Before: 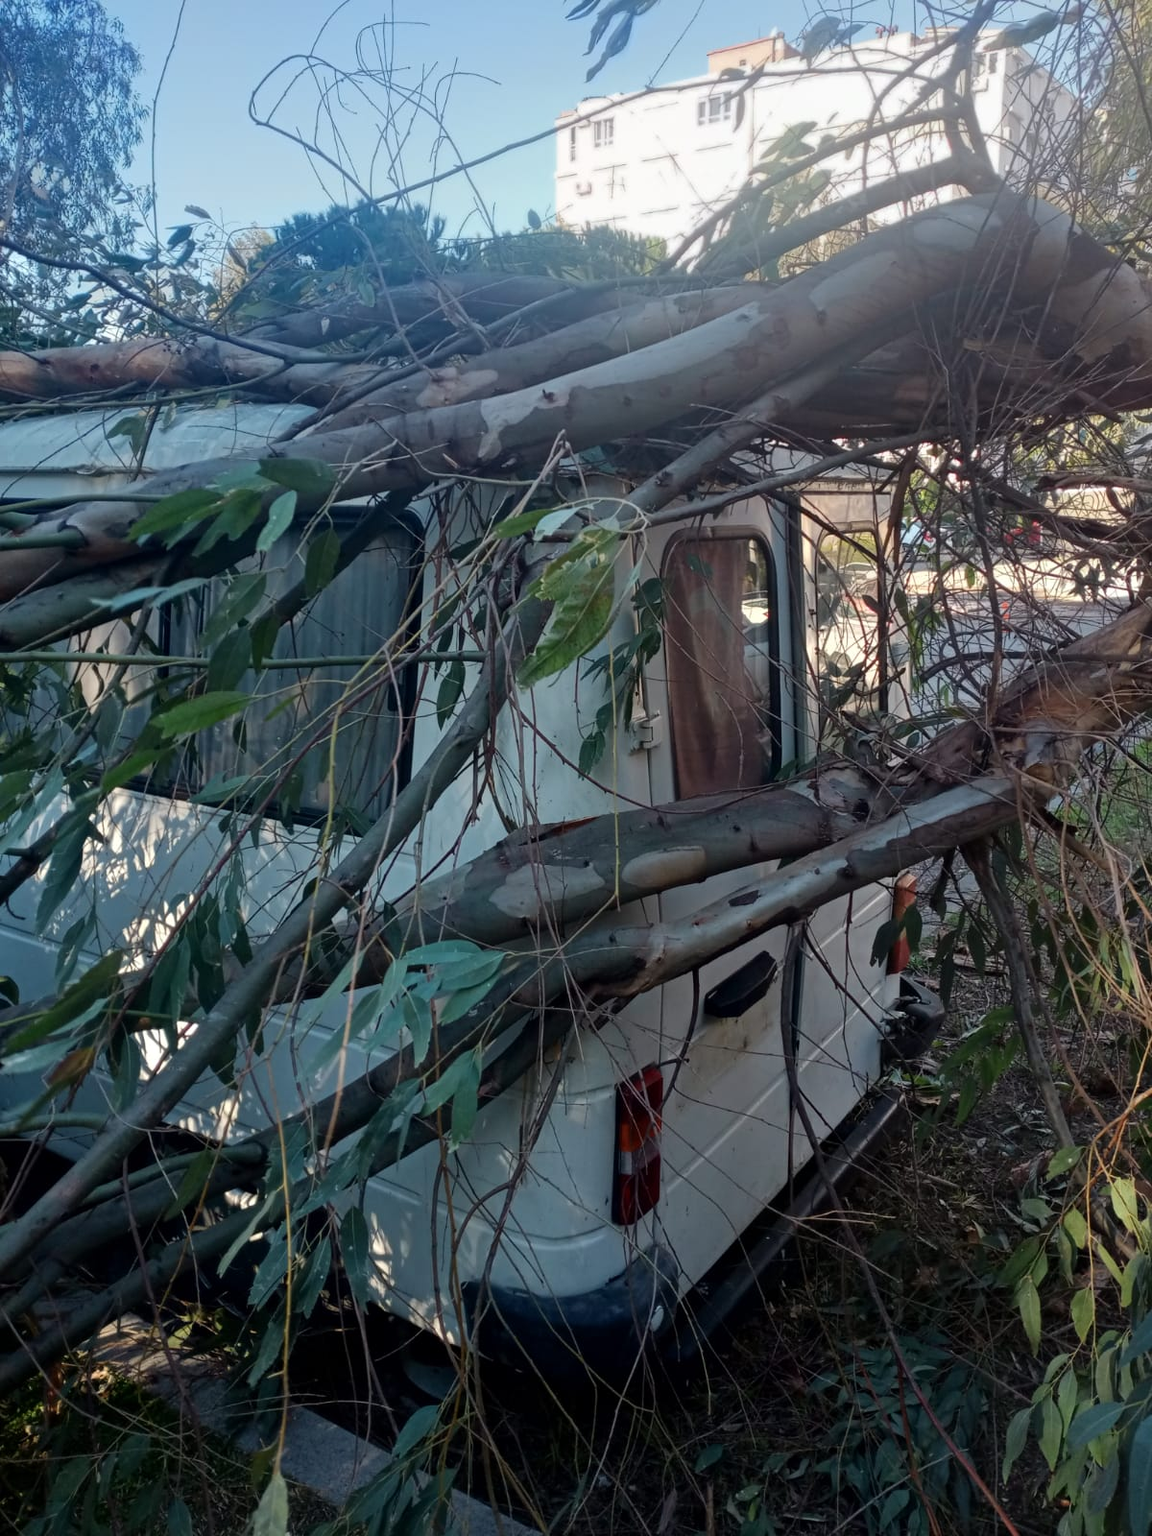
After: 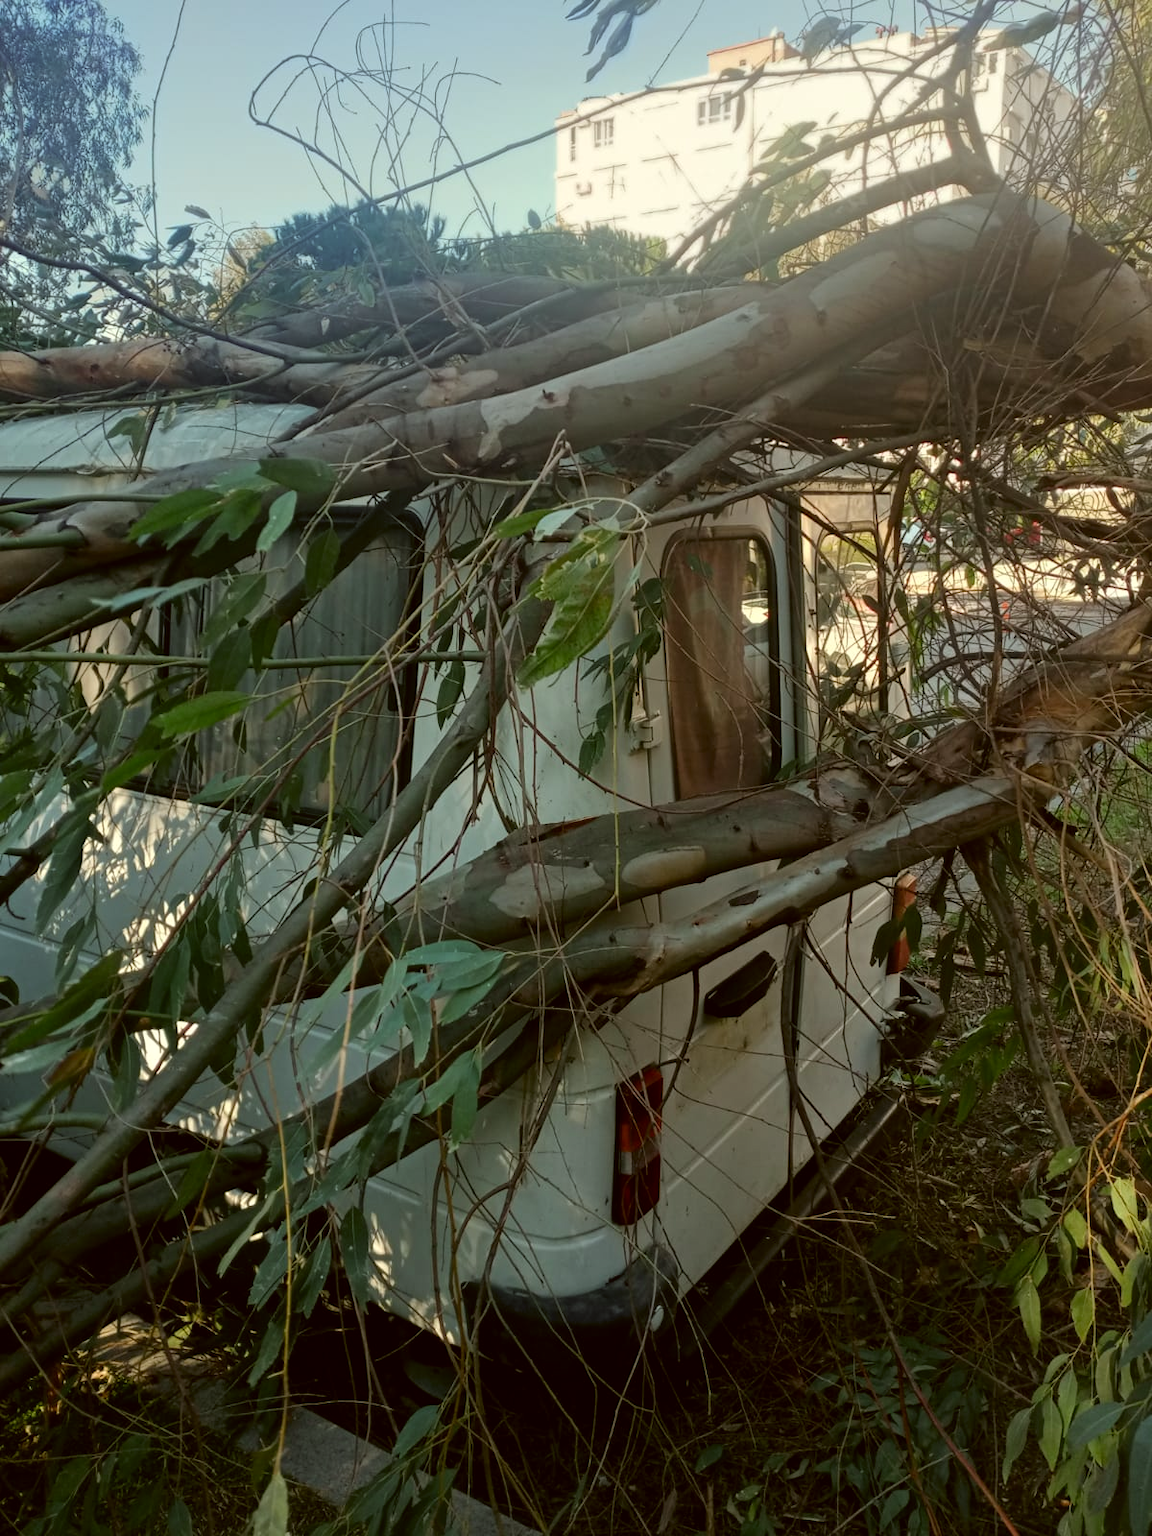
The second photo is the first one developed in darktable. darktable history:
color correction: highlights a* -1.36, highlights b* 10.38, shadows a* 0.783, shadows b* 19.74
